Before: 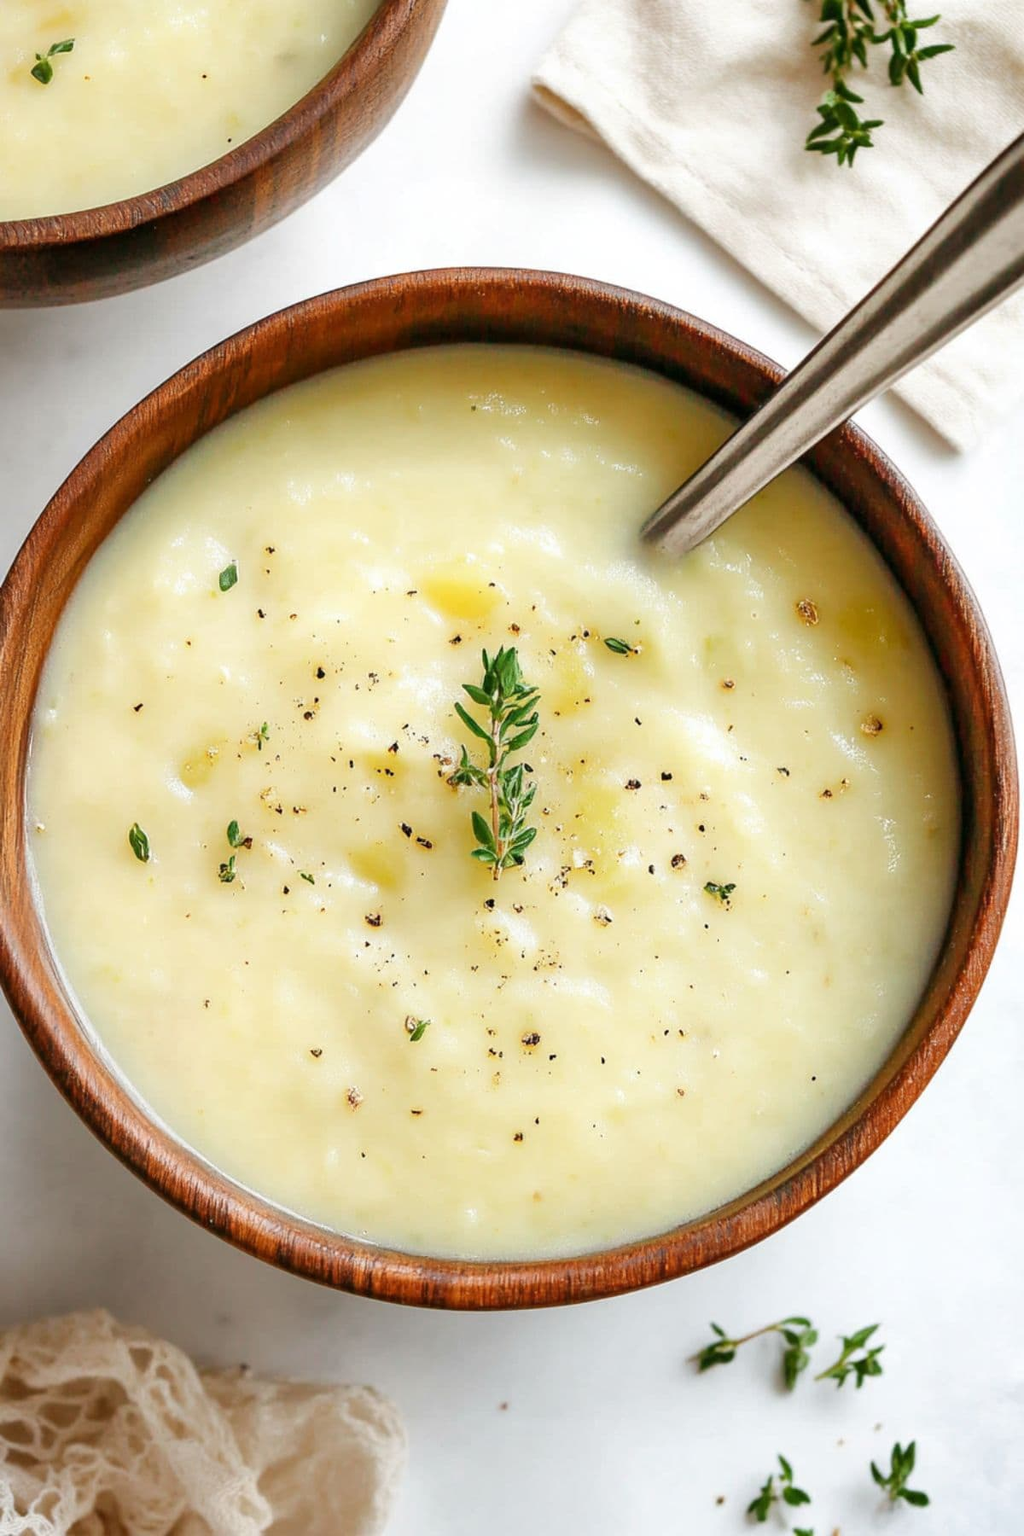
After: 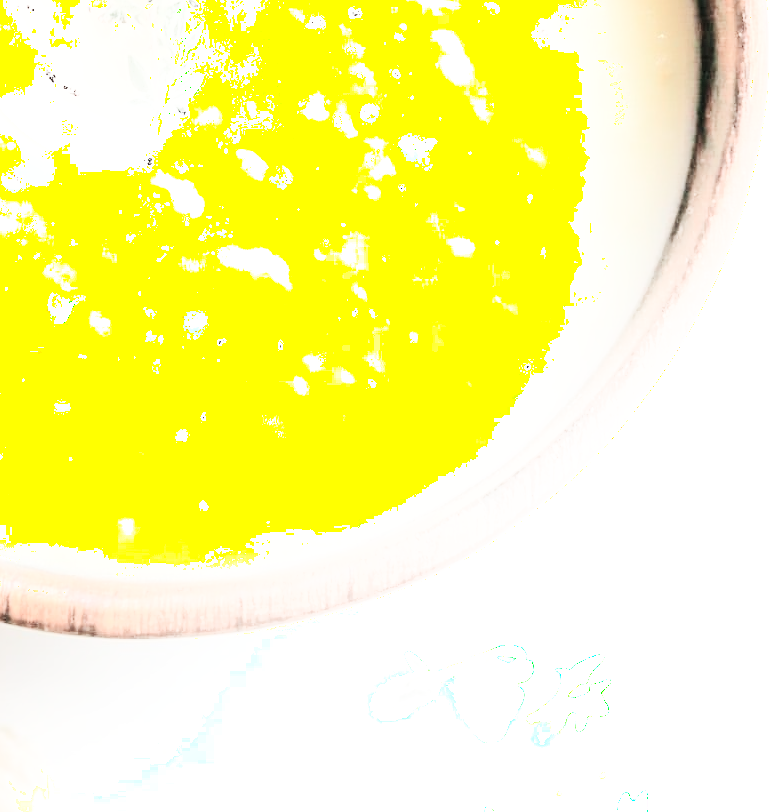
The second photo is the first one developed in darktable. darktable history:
exposure: black level correction 0, exposure 0.696 EV, compensate highlight preservation false
shadows and highlights: shadows -89.25, highlights 89.88, highlights color adjustment 0.531%, soften with gaussian
crop and rotate: left 35.579%, top 49.84%, bottom 5.006%
